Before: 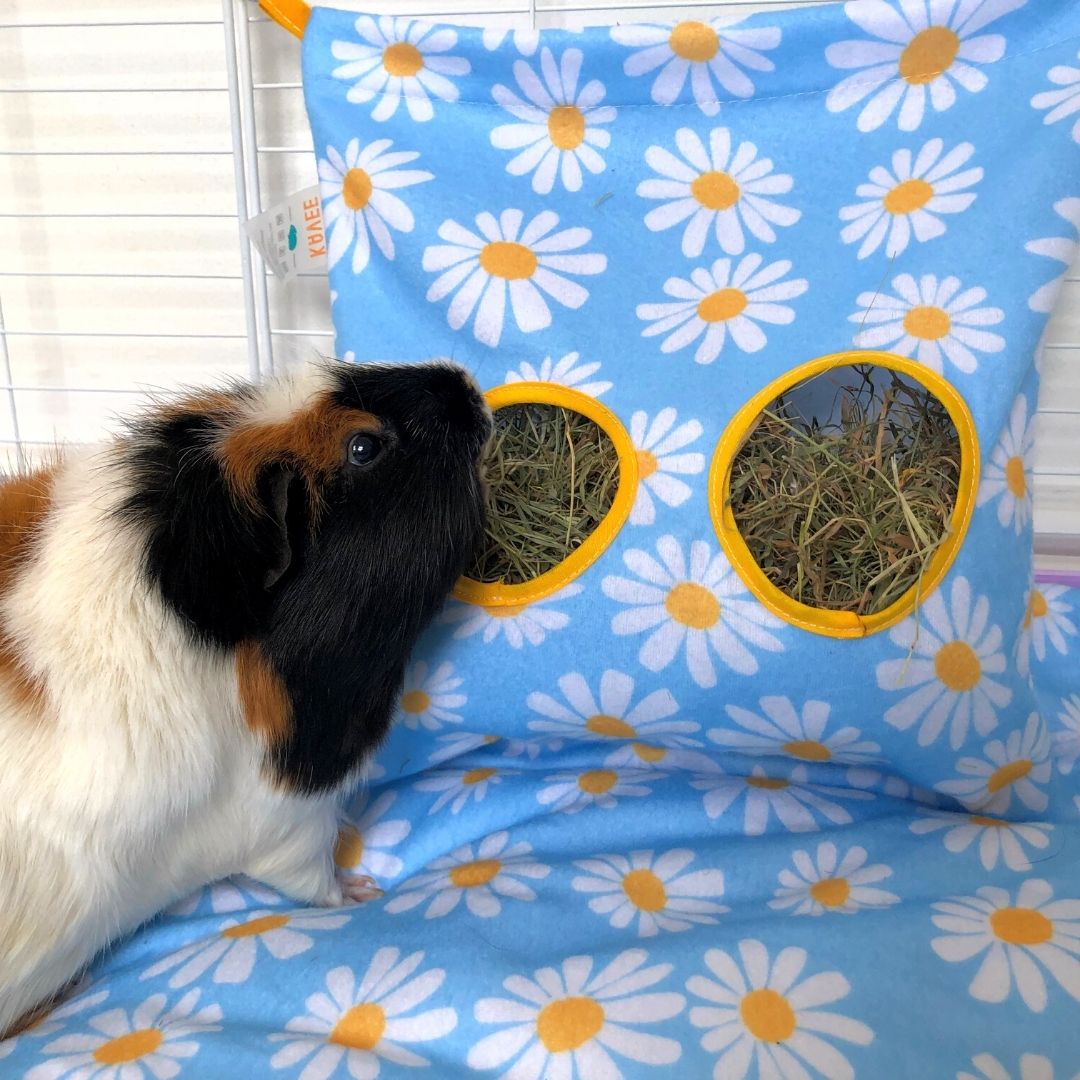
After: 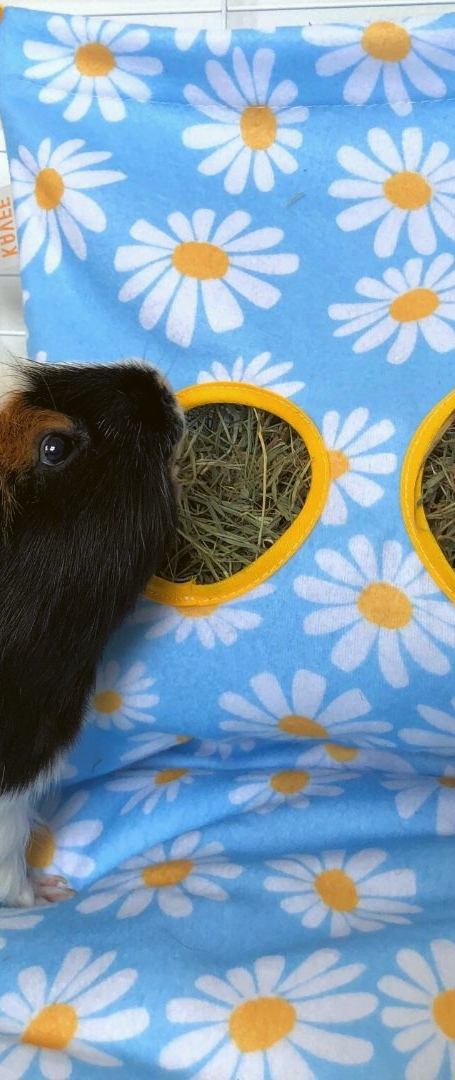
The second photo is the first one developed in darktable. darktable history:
color balance: lift [1.004, 1.002, 1.002, 0.998], gamma [1, 1.007, 1.002, 0.993], gain [1, 0.977, 1.013, 1.023], contrast -3.64%
crop: left 28.583%, right 29.231%
